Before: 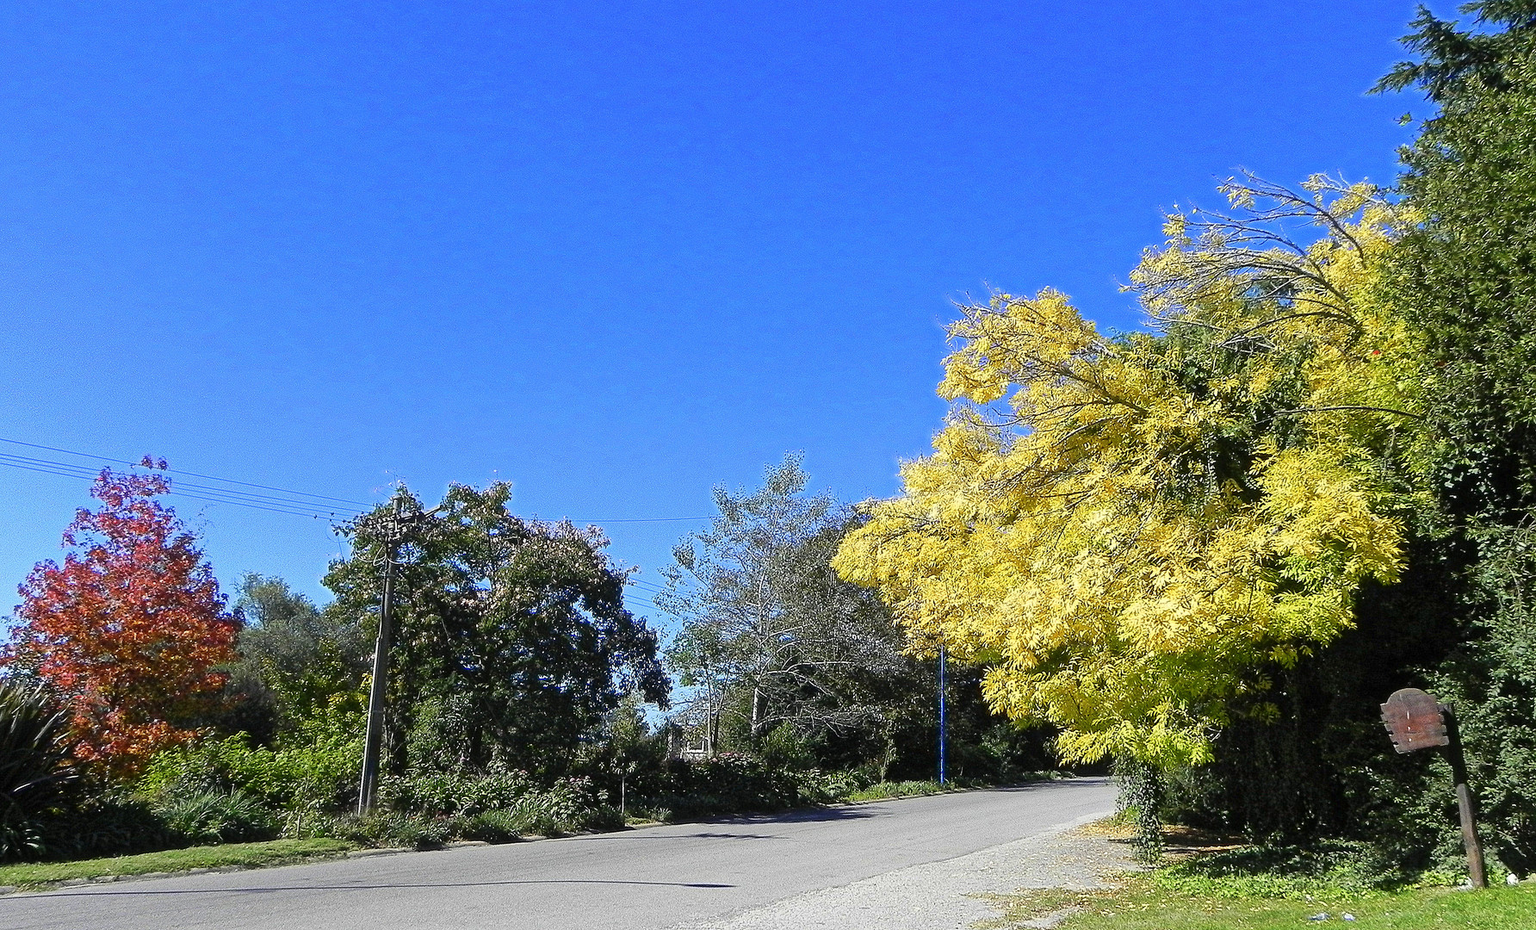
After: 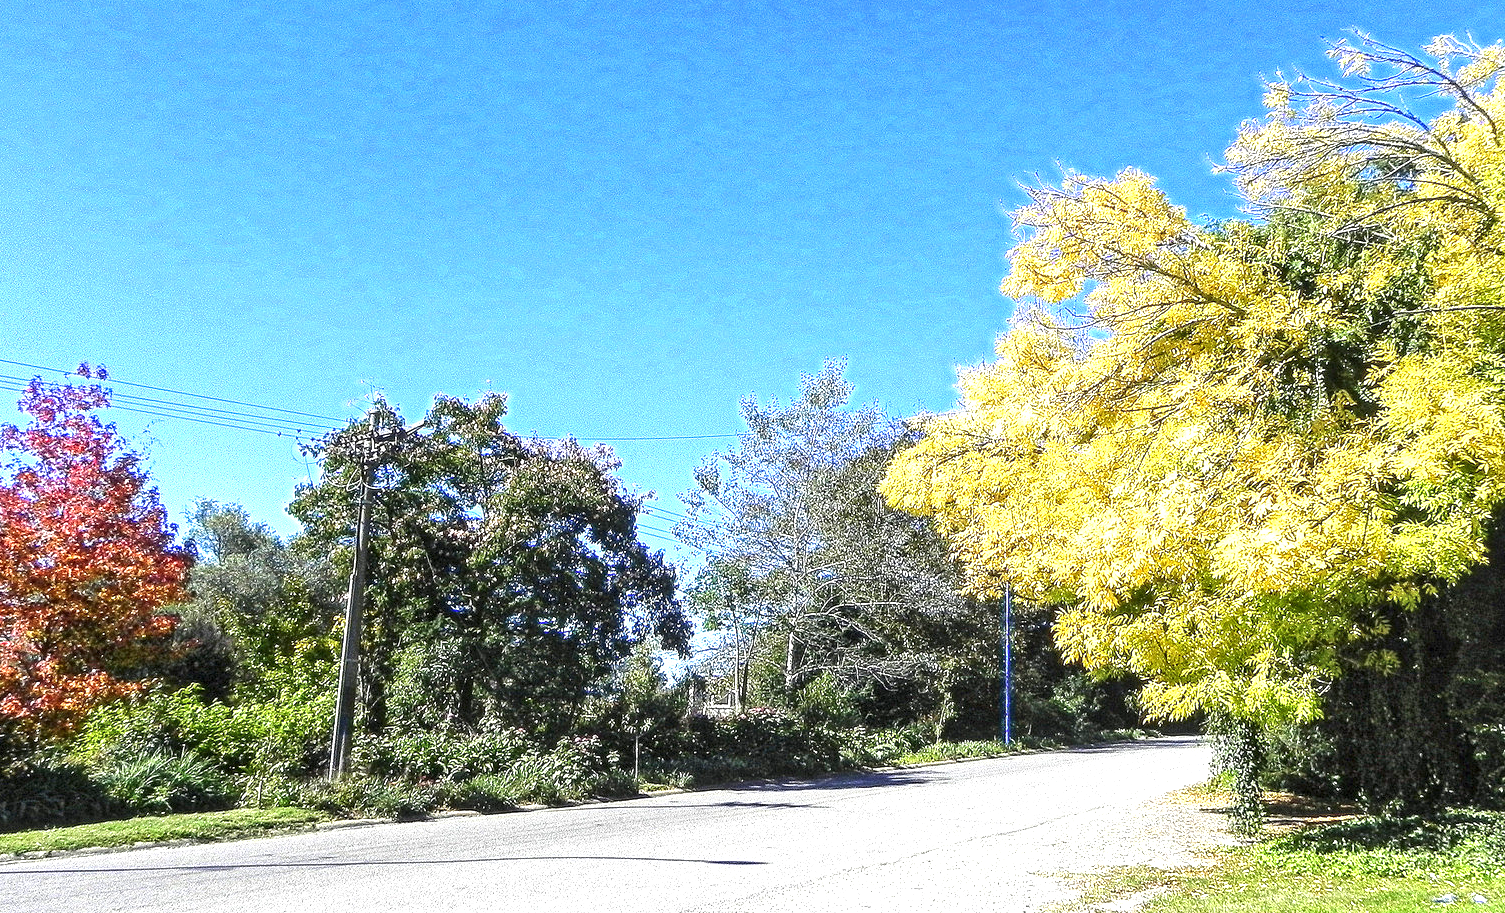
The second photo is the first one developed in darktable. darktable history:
tone equalizer: on, module defaults
local contrast: detail 150%
crop and rotate: left 4.891%, top 15.448%, right 10.696%
exposure: black level correction 0, exposure 1.199 EV, compensate highlight preservation false
